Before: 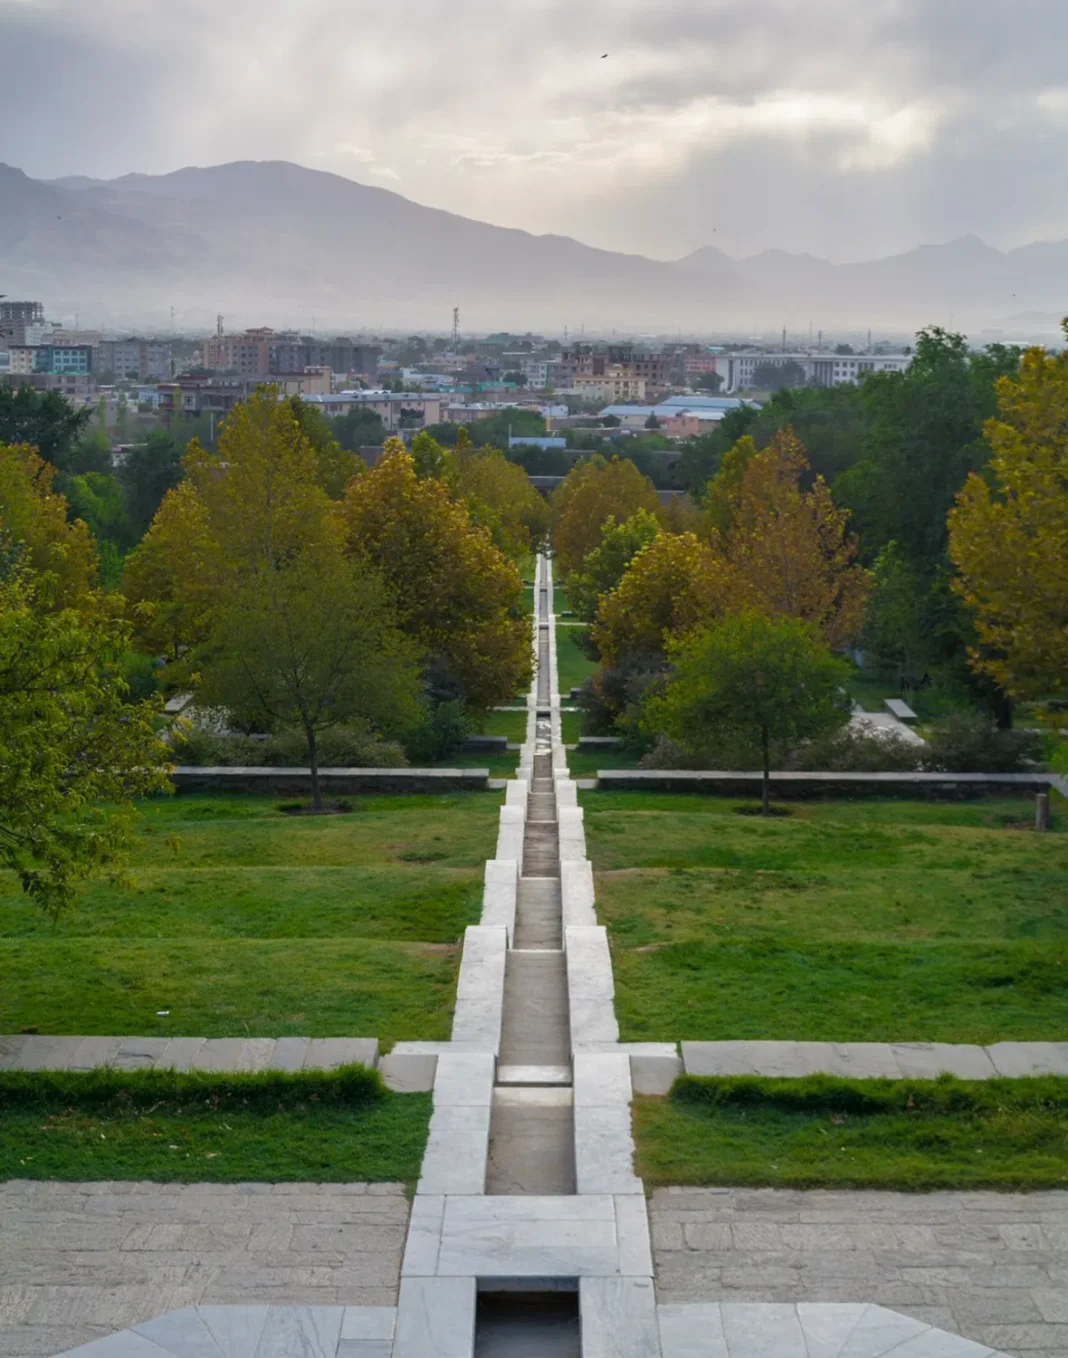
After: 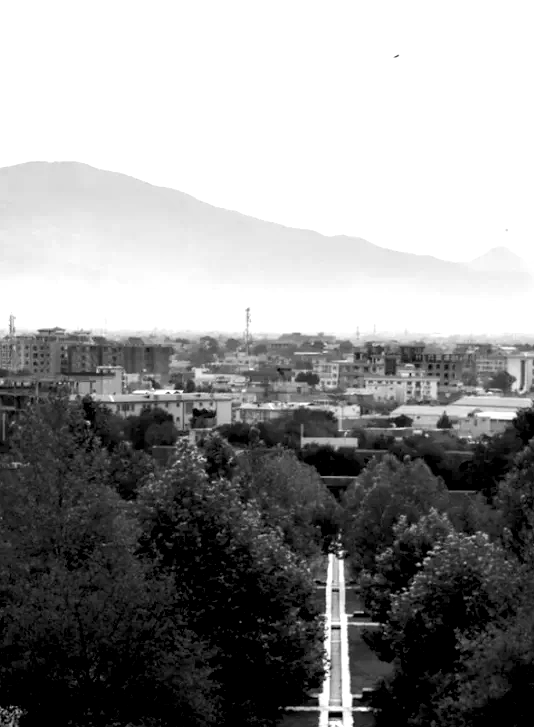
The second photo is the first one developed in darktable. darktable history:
rgb levels: preserve colors max RGB
exposure: black level correction 0.04, exposure 0.5 EV, compensate highlight preservation false
monochrome: size 1
contrast brightness saturation: contrast 0.04, saturation 0.16
color correction: highlights a* -3.28, highlights b* -6.24, shadows a* 3.1, shadows b* 5.19
crop: left 19.556%, right 30.401%, bottom 46.458%
tone equalizer: -8 EV -0.75 EV, -7 EV -0.7 EV, -6 EV -0.6 EV, -5 EV -0.4 EV, -3 EV 0.4 EV, -2 EV 0.6 EV, -1 EV 0.7 EV, +0 EV 0.75 EV, edges refinement/feathering 500, mask exposure compensation -1.57 EV, preserve details no
